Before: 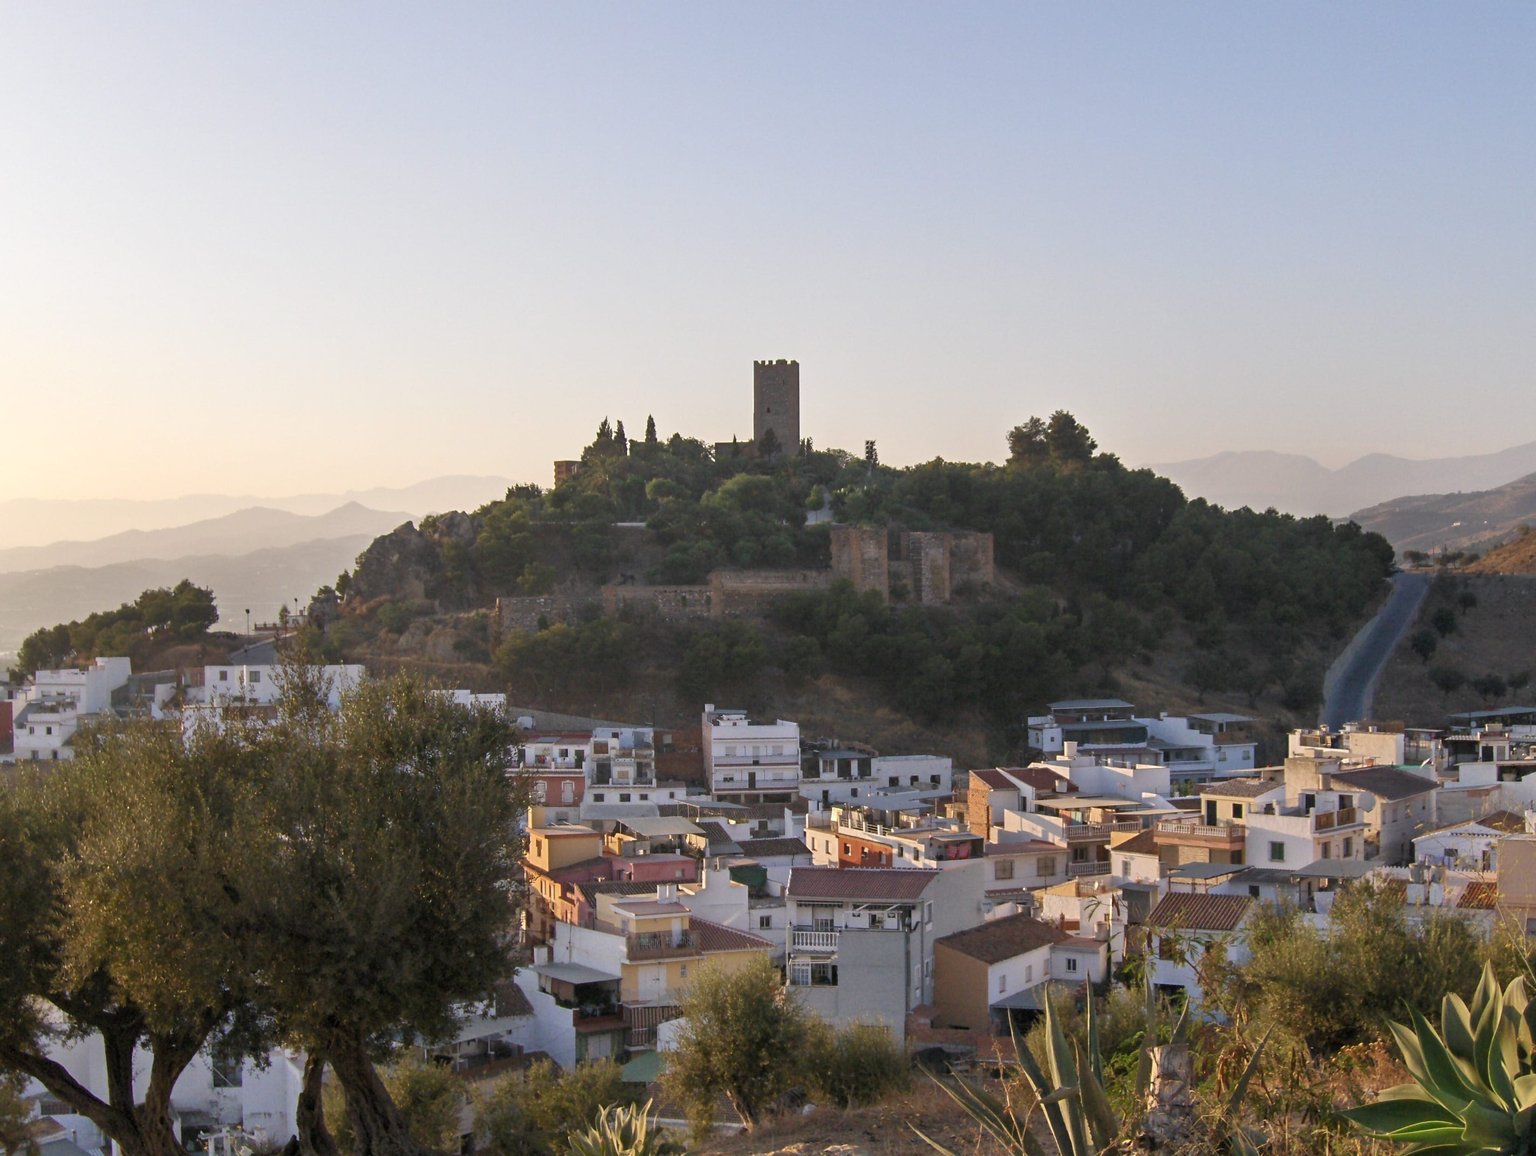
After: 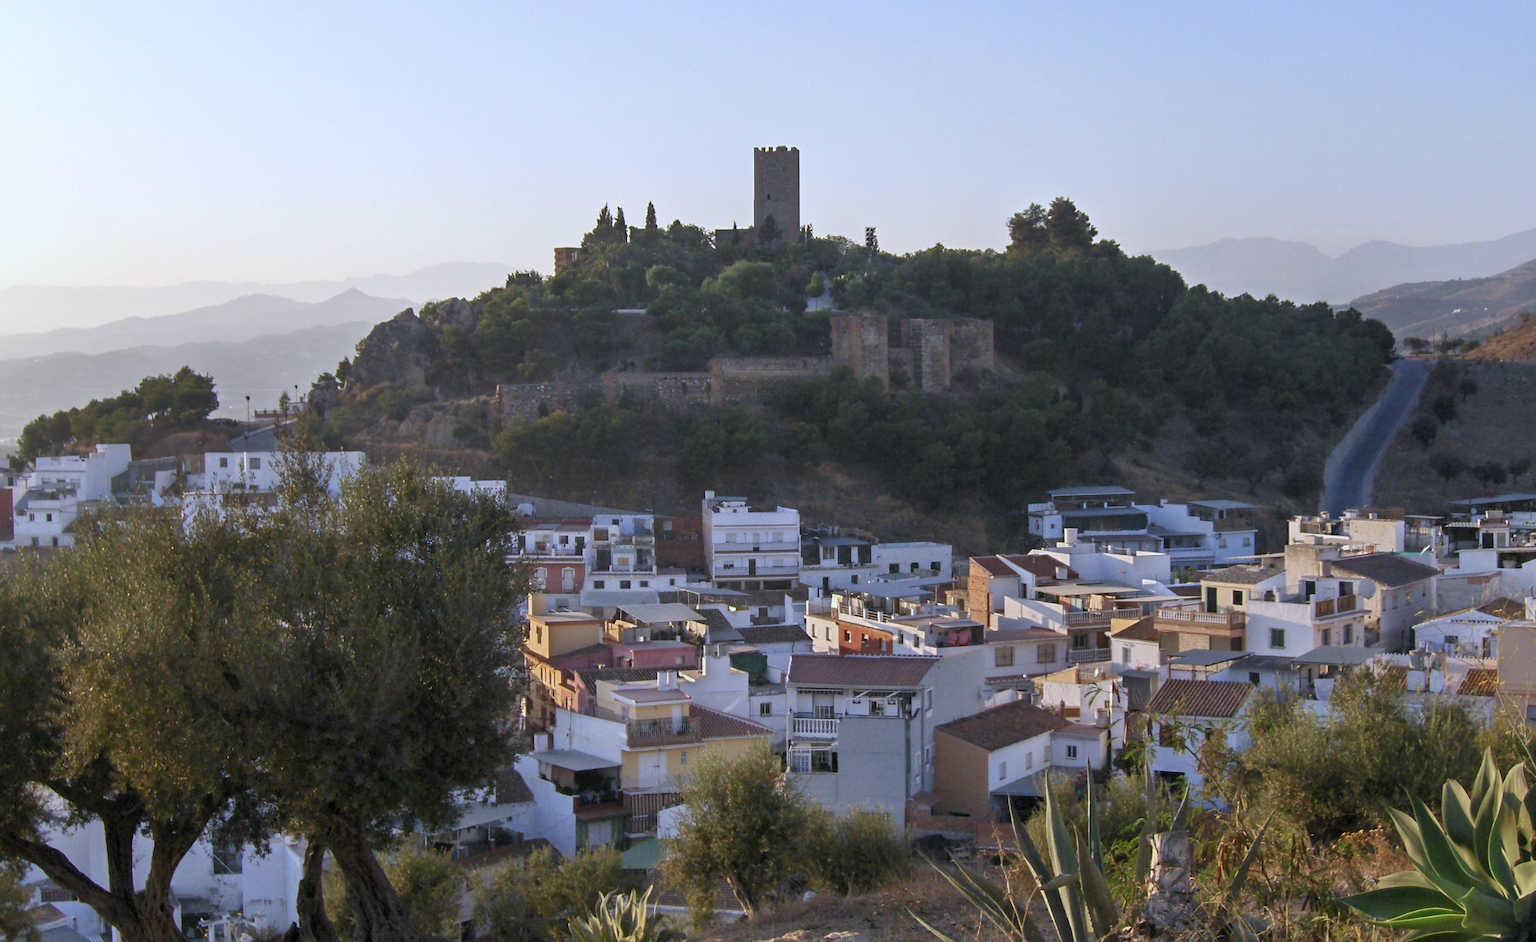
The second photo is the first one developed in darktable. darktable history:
crop and rotate: top 18.507%
white balance: red 0.926, green 1.003, blue 1.133
